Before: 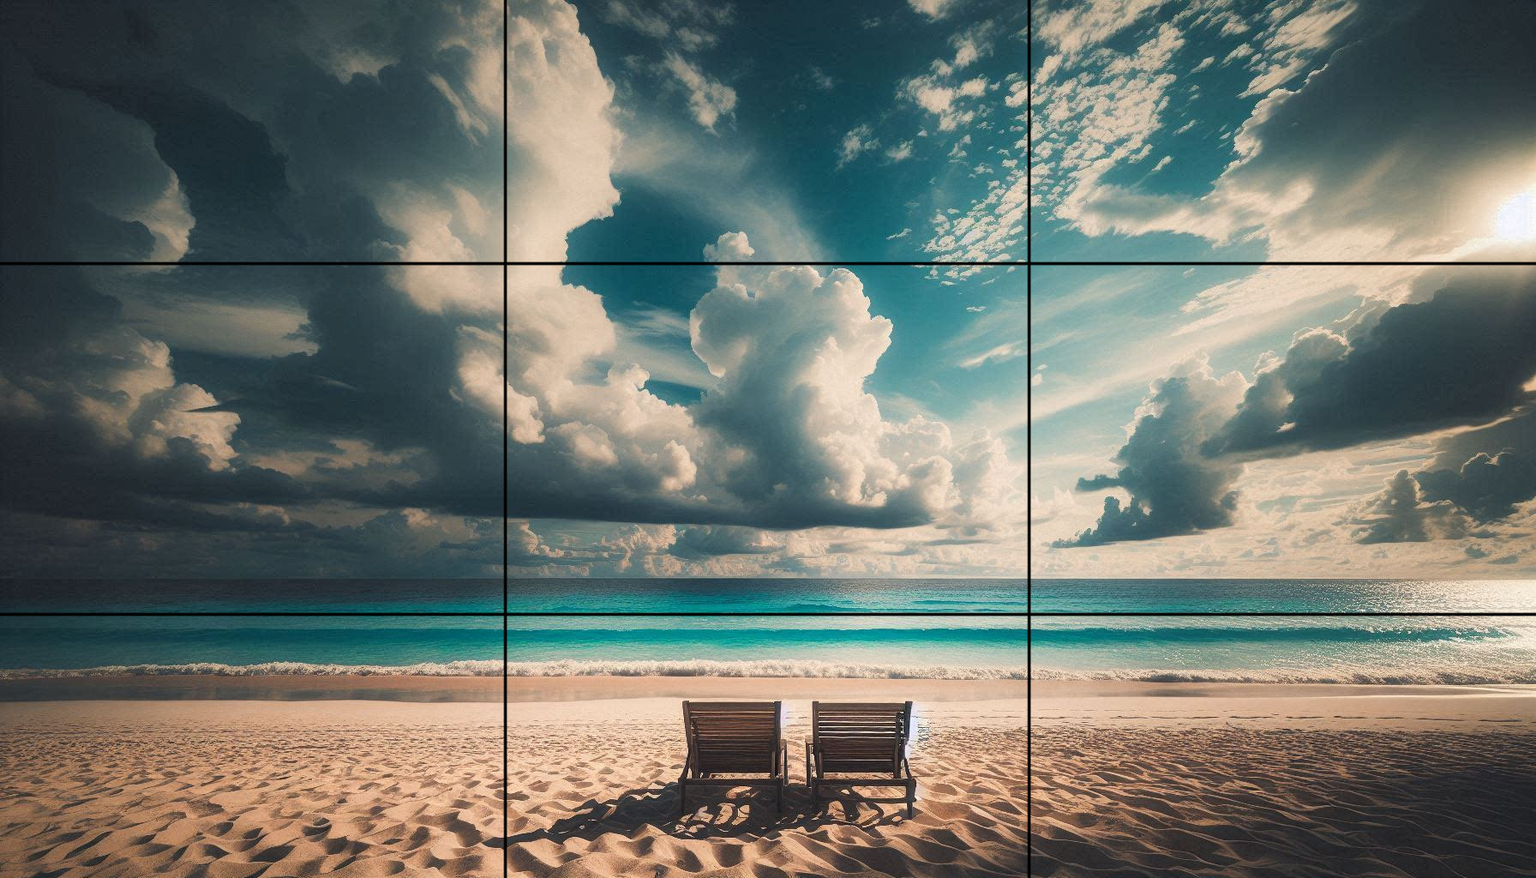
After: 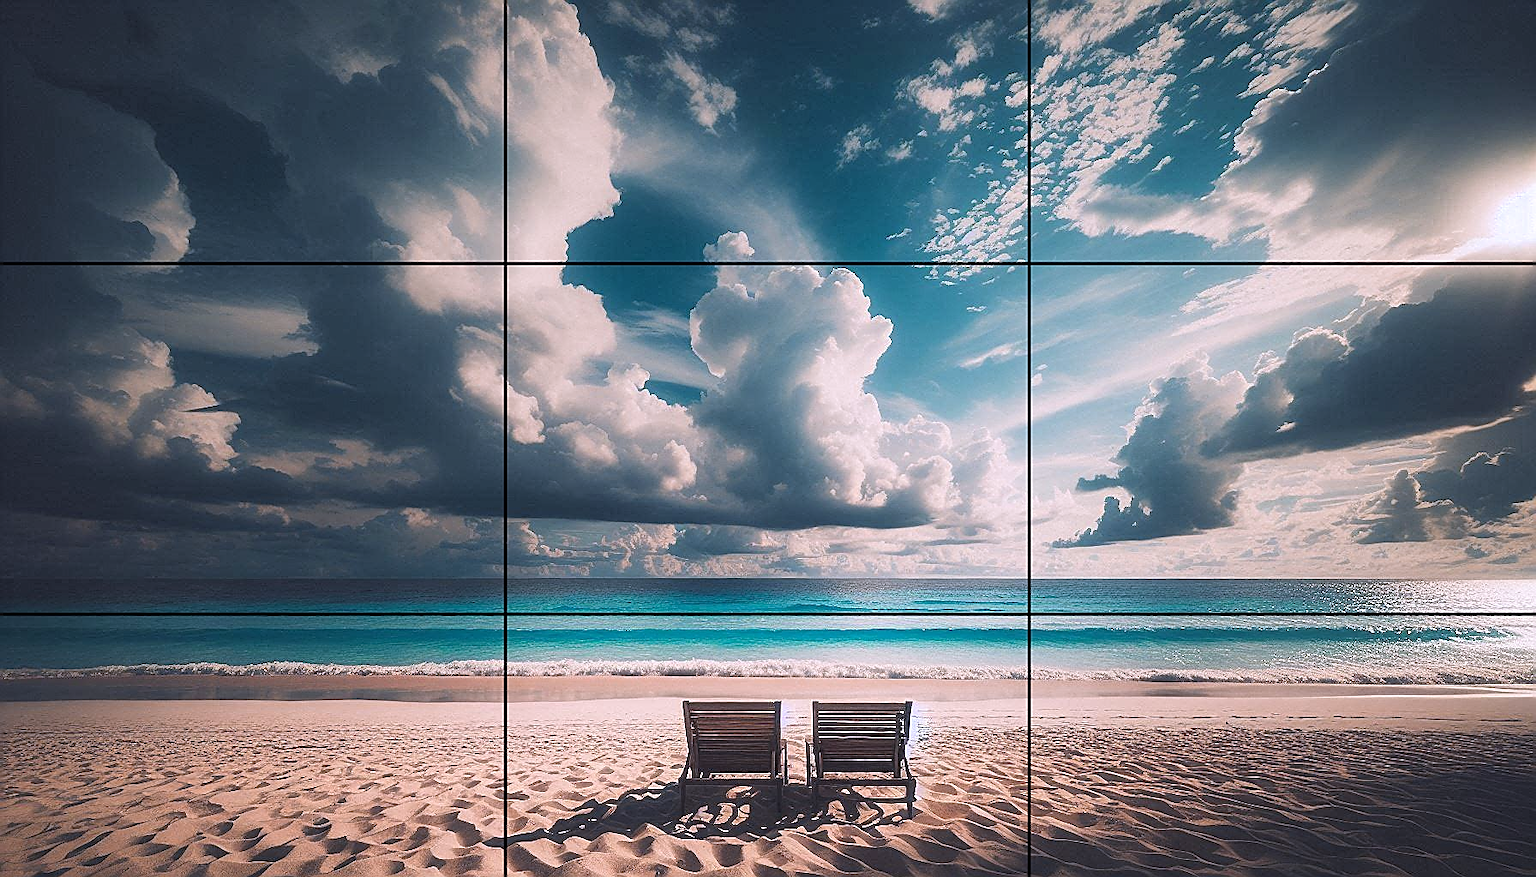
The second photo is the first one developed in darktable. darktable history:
sharpen: radius 1.4, amount 1.25, threshold 0.7
color calibration: illuminant custom, x 0.363, y 0.385, temperature 4528.03 K
exposure: black level correction -0.003, exposure 0.04 EV, compensate highlight preservation false
